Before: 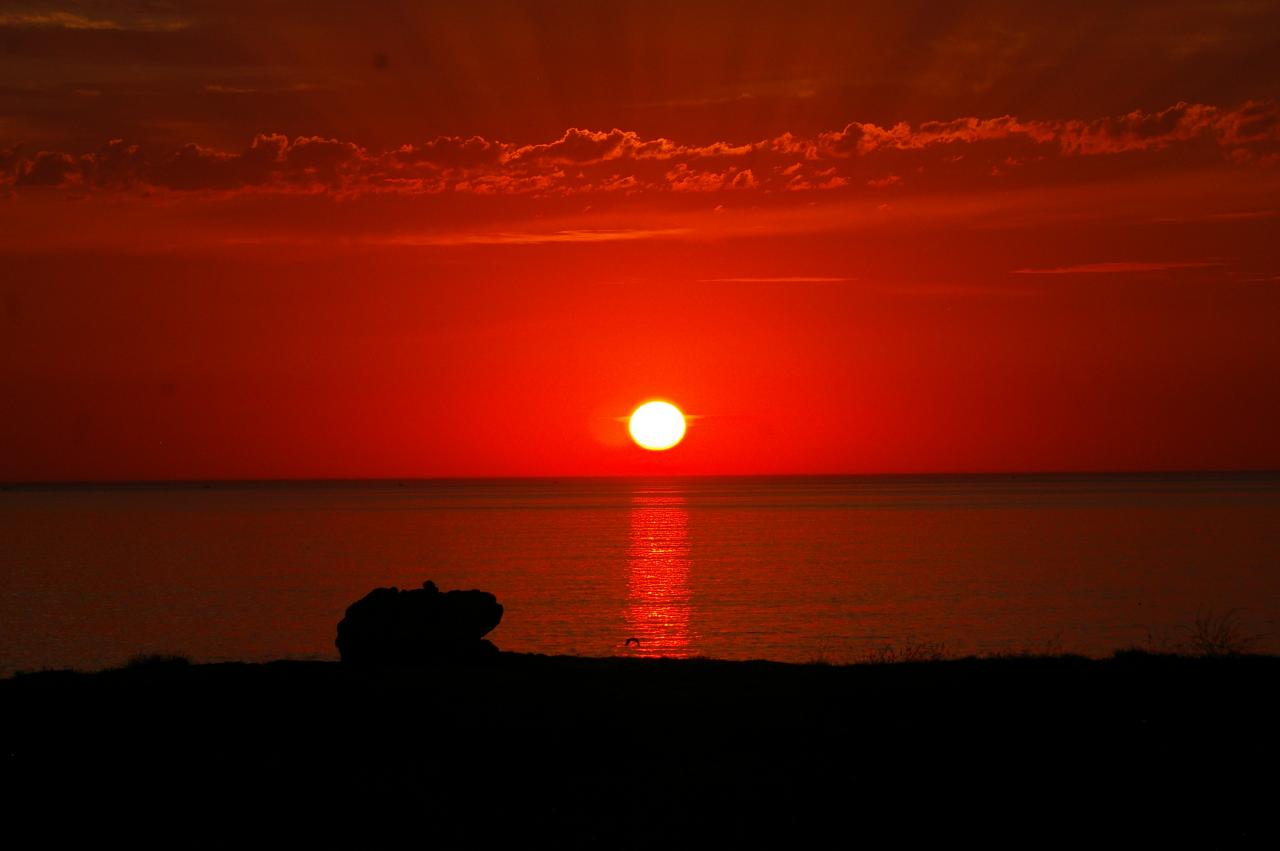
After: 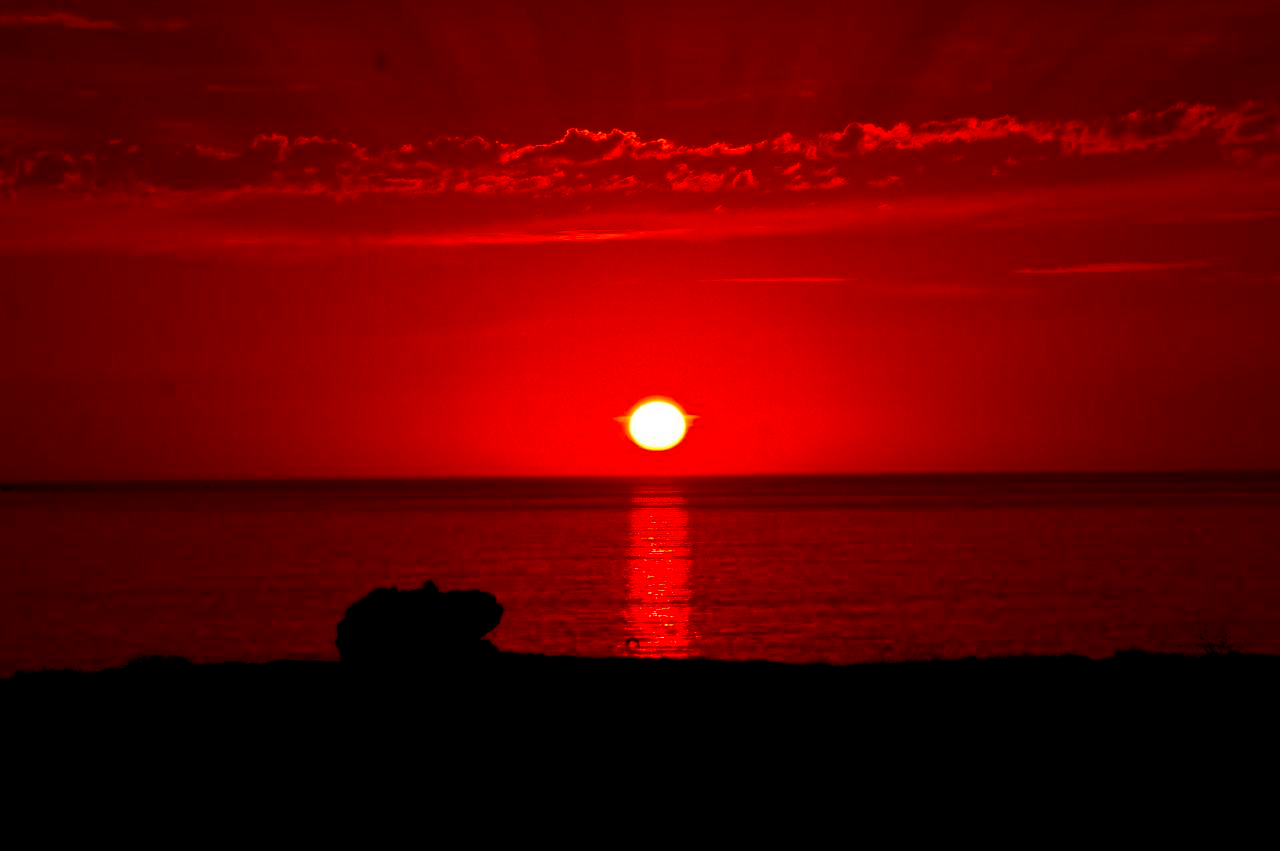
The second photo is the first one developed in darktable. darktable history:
shadows and highlights: highlights color adjustment 41.3%, low approximation 0.01, soften with gaussian
contrast brightness saturation: contrast 0.193, brightness -0.241, saturation 0.117
